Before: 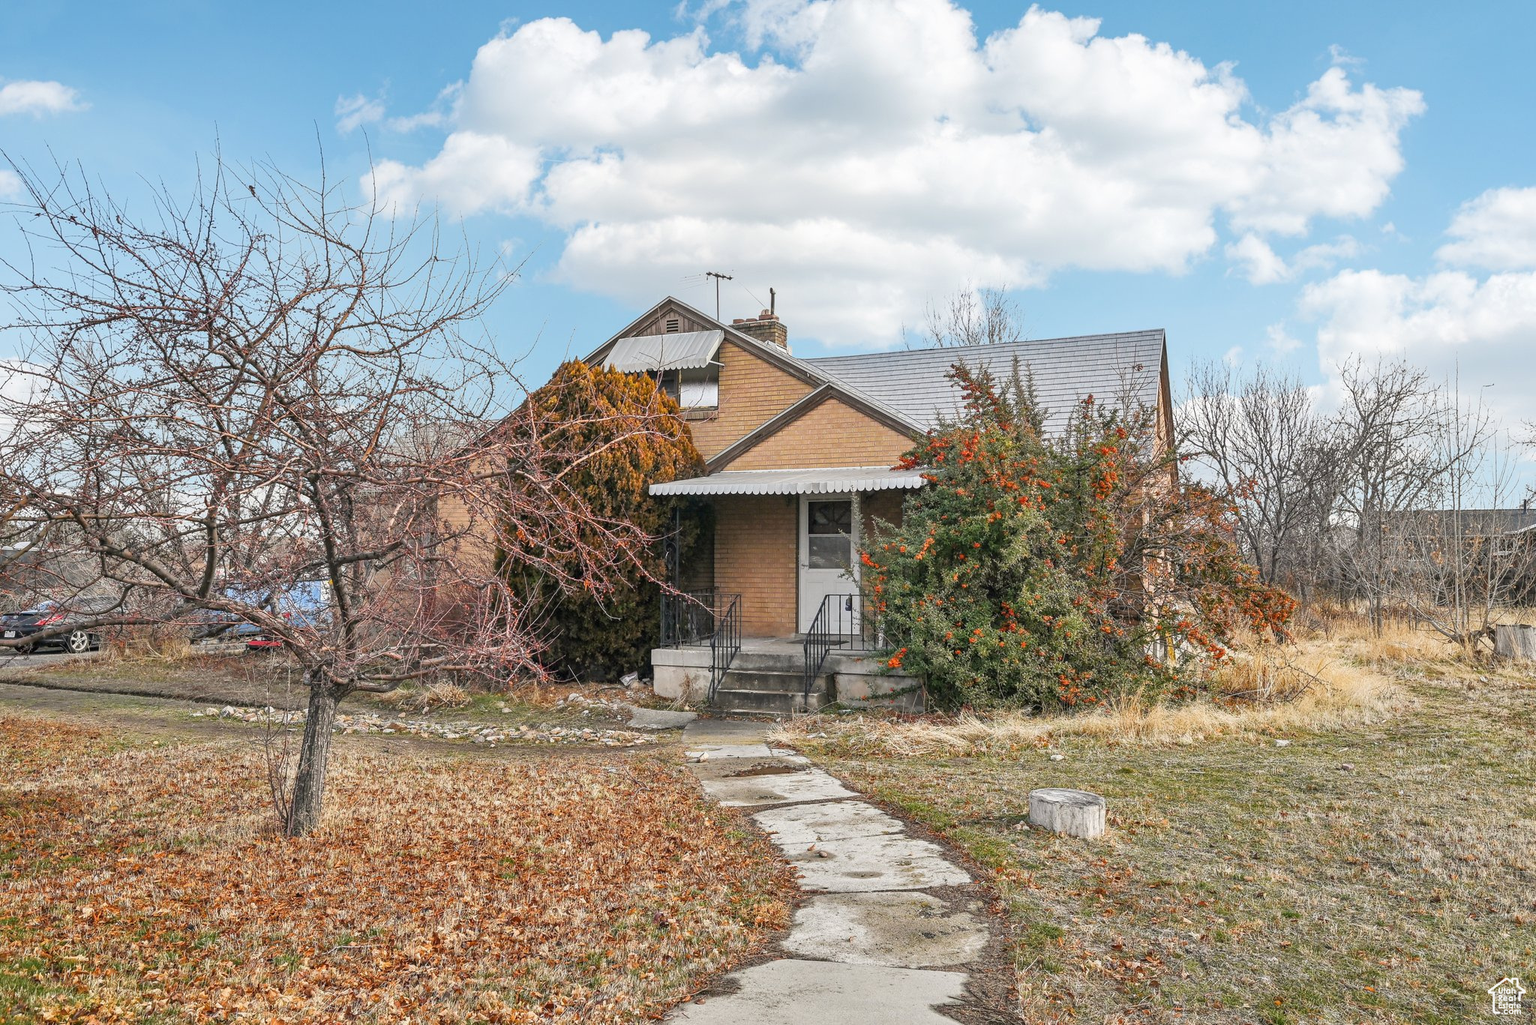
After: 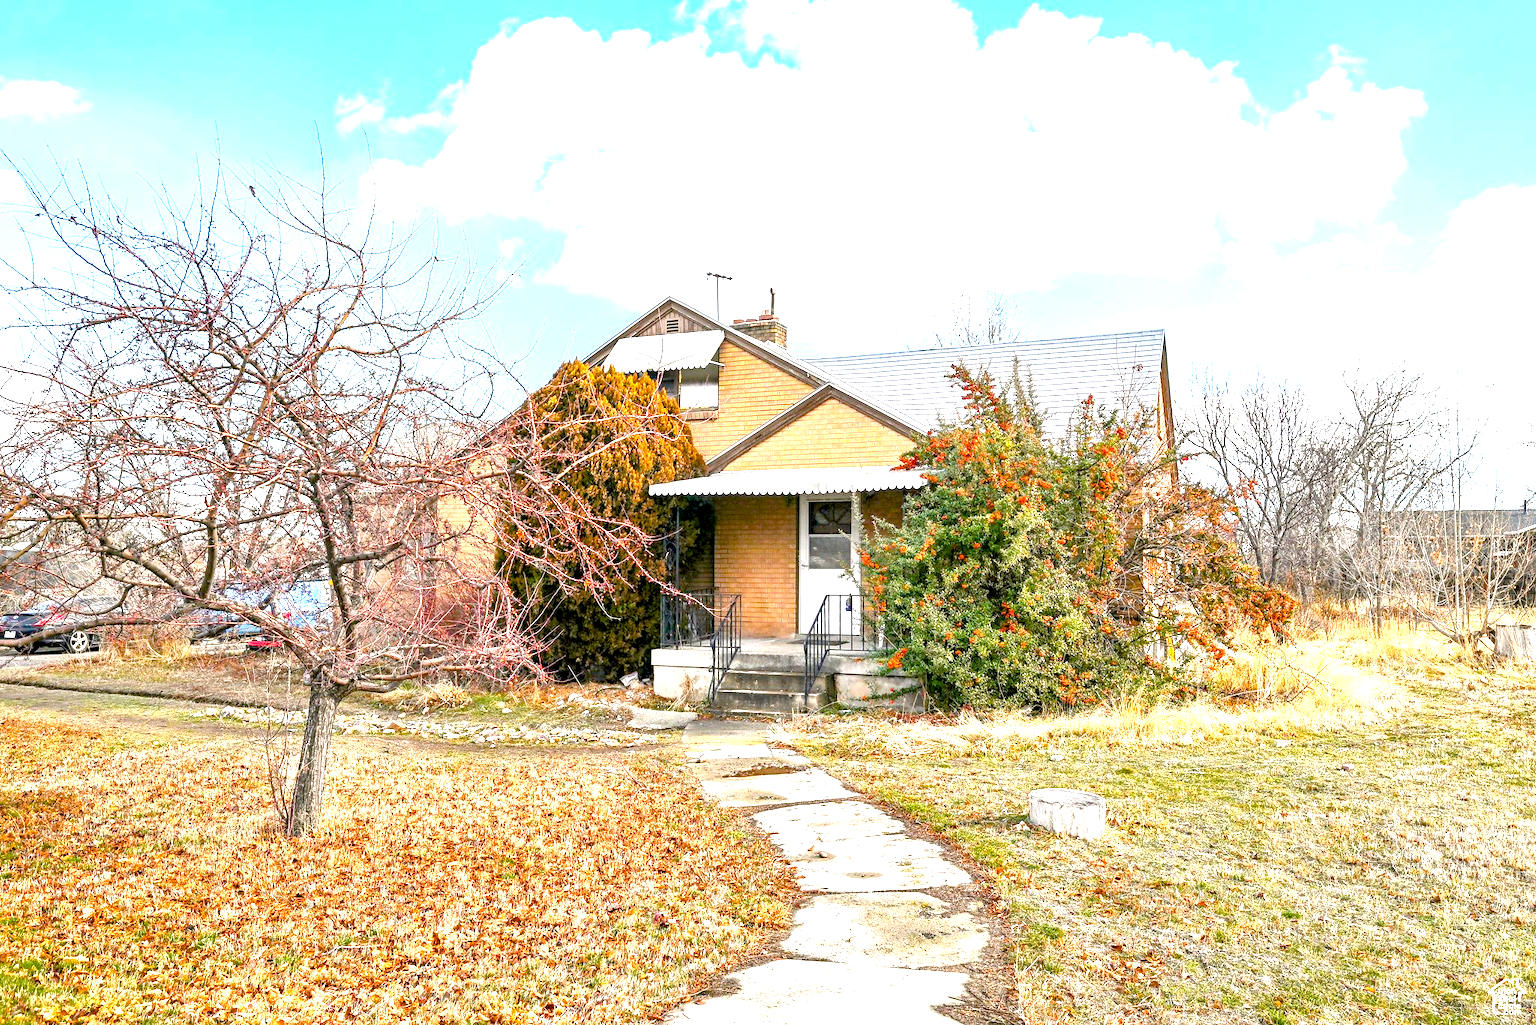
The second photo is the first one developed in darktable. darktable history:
color balance rgb: linear chroma grading › global chroma 18.9%, perceptual saturation grading › global saturation 20%, perceptual saturation grading › highlights -25%, perceptual saturation grading › shadows 50%, global vibrance 18.93%
exposure: black level correction 0.009, exposure 1.425 EV, compensate highlight preservation false
